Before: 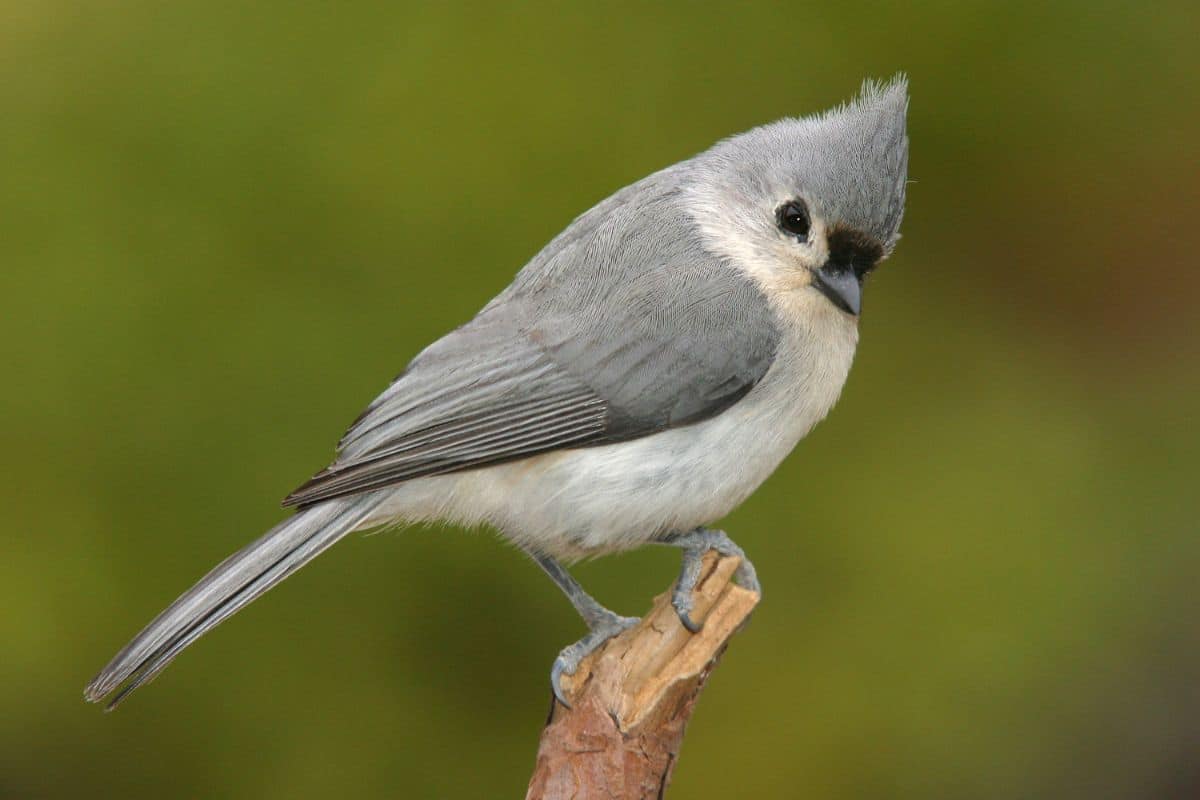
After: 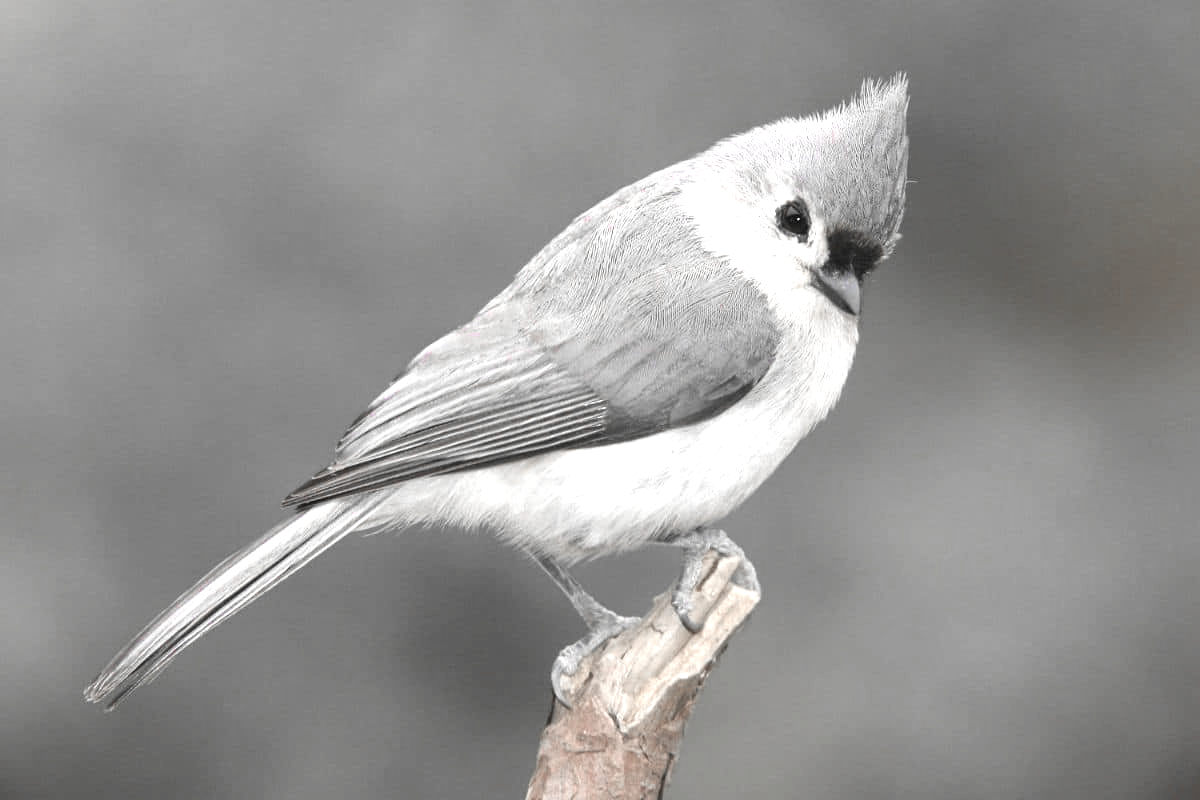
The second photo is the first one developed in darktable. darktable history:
exposure: black level correction 0, exposure 1.095 EV, compensate highlight preservation false
color zones: curves: ch0 [(0, 0.278) (0.143, 0.5) (0.286, 0.5) (0.429, 0.5) (0.571, 0.5) (0.714, 0.5) (0.857, 0.5) (1, 0.5)]; ch1 [(0, 1) (0.143, 0.165) (0.286, 0) (0.429, 0) (0.571, 0) (0.714, 0) (0.857, 0.5) (1, 0.5)]; ch2 [(0, 0.508) (0.143, 0.5) (0.286, 0.5) (0.429, 0.5) (0.571, 0.5) (0.714, 0.5) (0.857, 0.5) (1, 0.5)]
